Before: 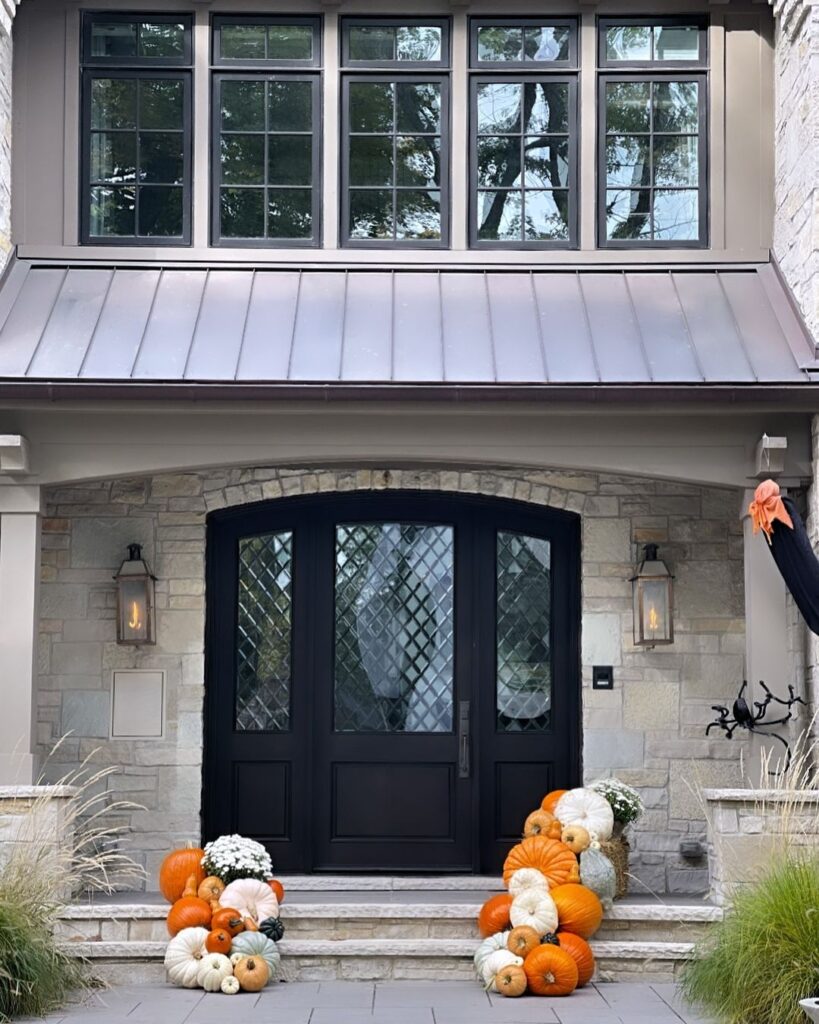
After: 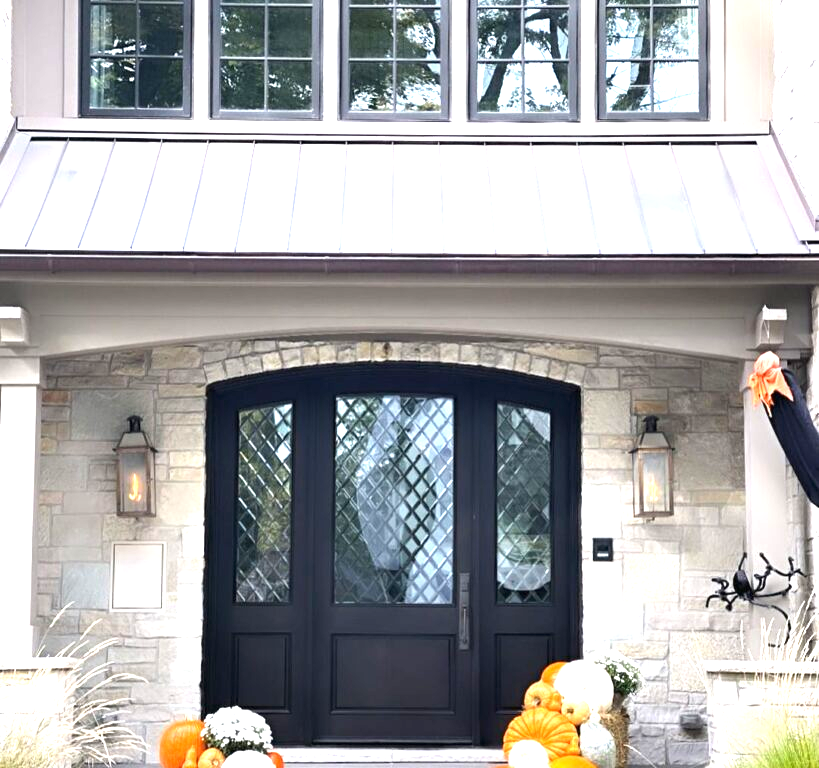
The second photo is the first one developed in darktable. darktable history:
crop and rotate: top 12.5%, bottom 12.5%
exposure: black level correction 0, exposure 1.379 EV, compensate exposure bias true, compensate highlight preservation false
